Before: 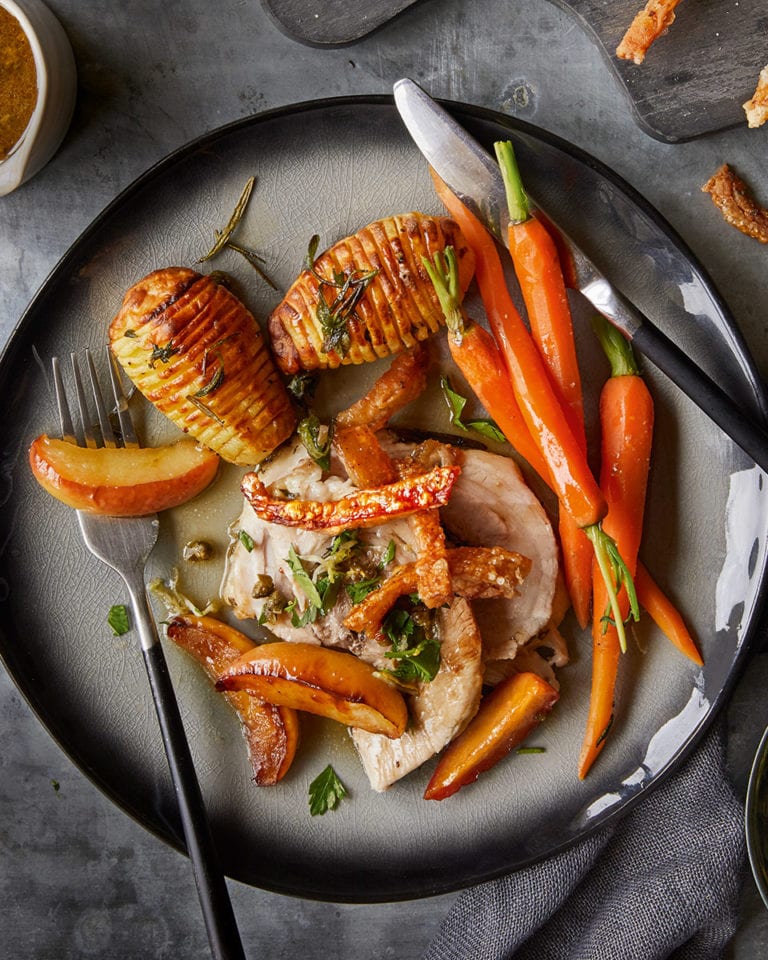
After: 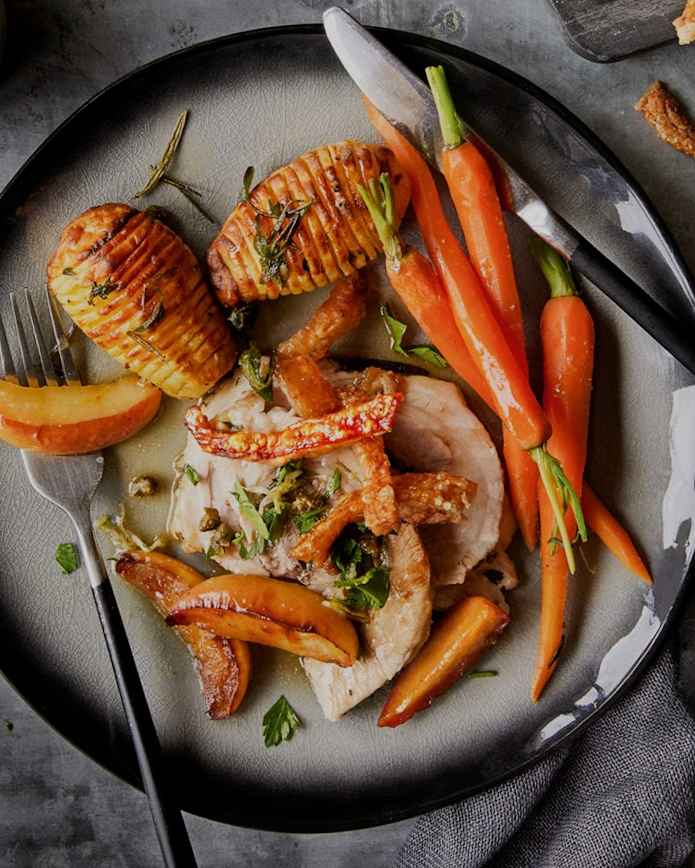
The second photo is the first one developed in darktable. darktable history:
crop and rotate: angle 1.96°, left 5.673%, top 5.673%
exposure: exposure -0.05 EV
filmic rgb: black relative exposure -7.65 EV, white relative exposure 4.56 EV, hardness 3.61
